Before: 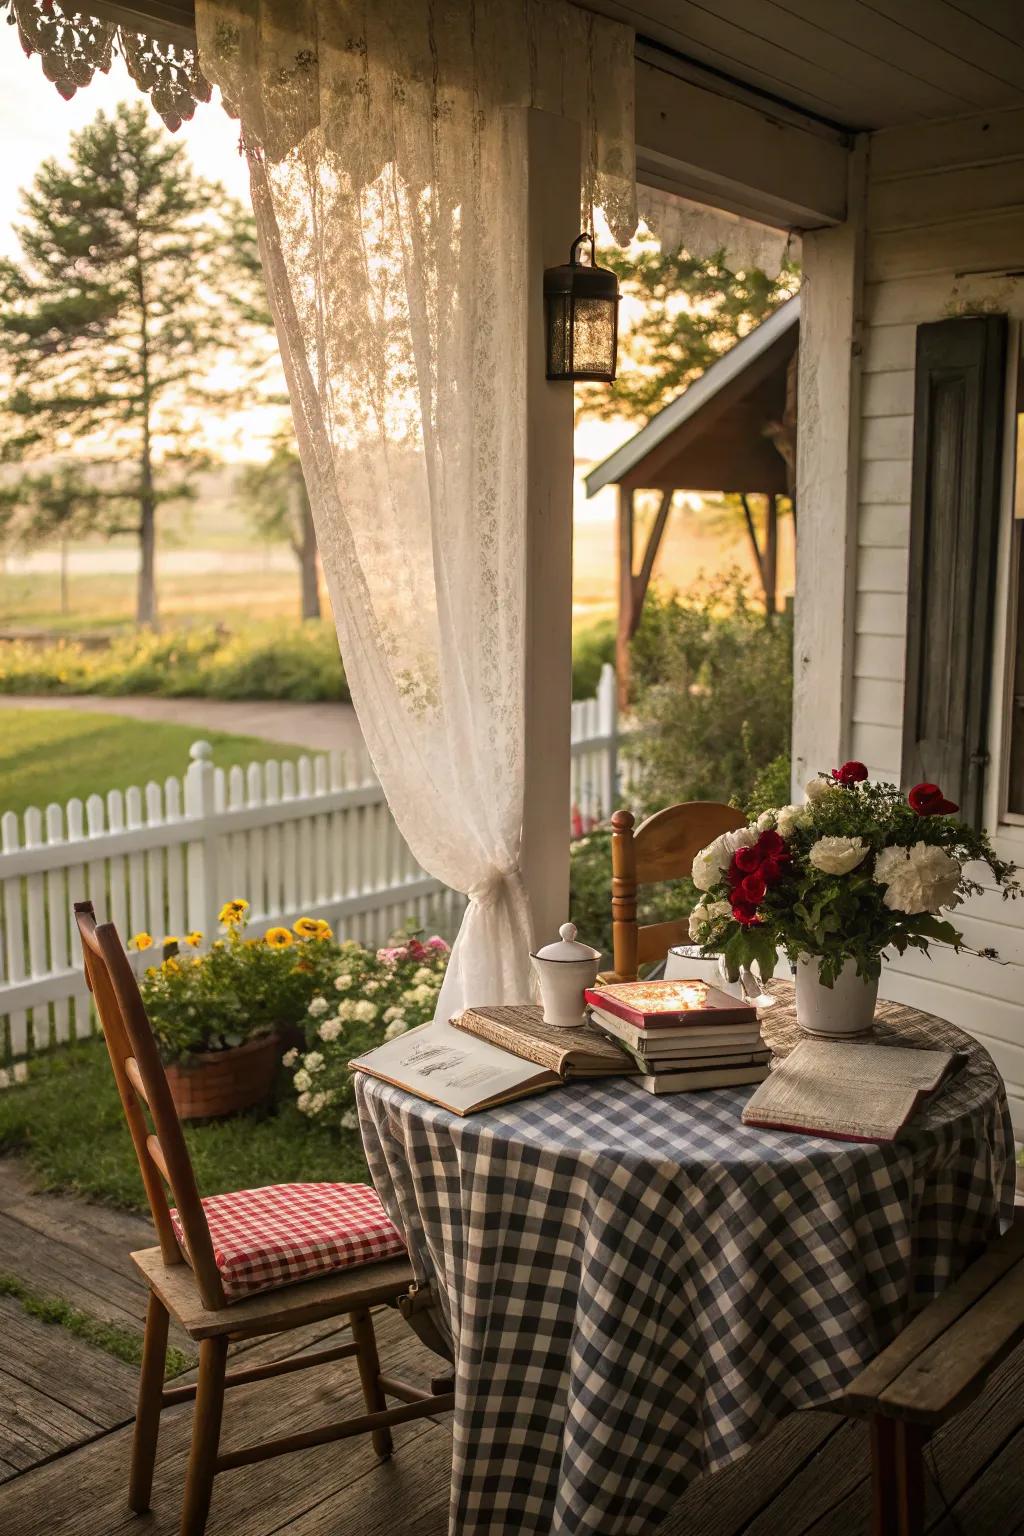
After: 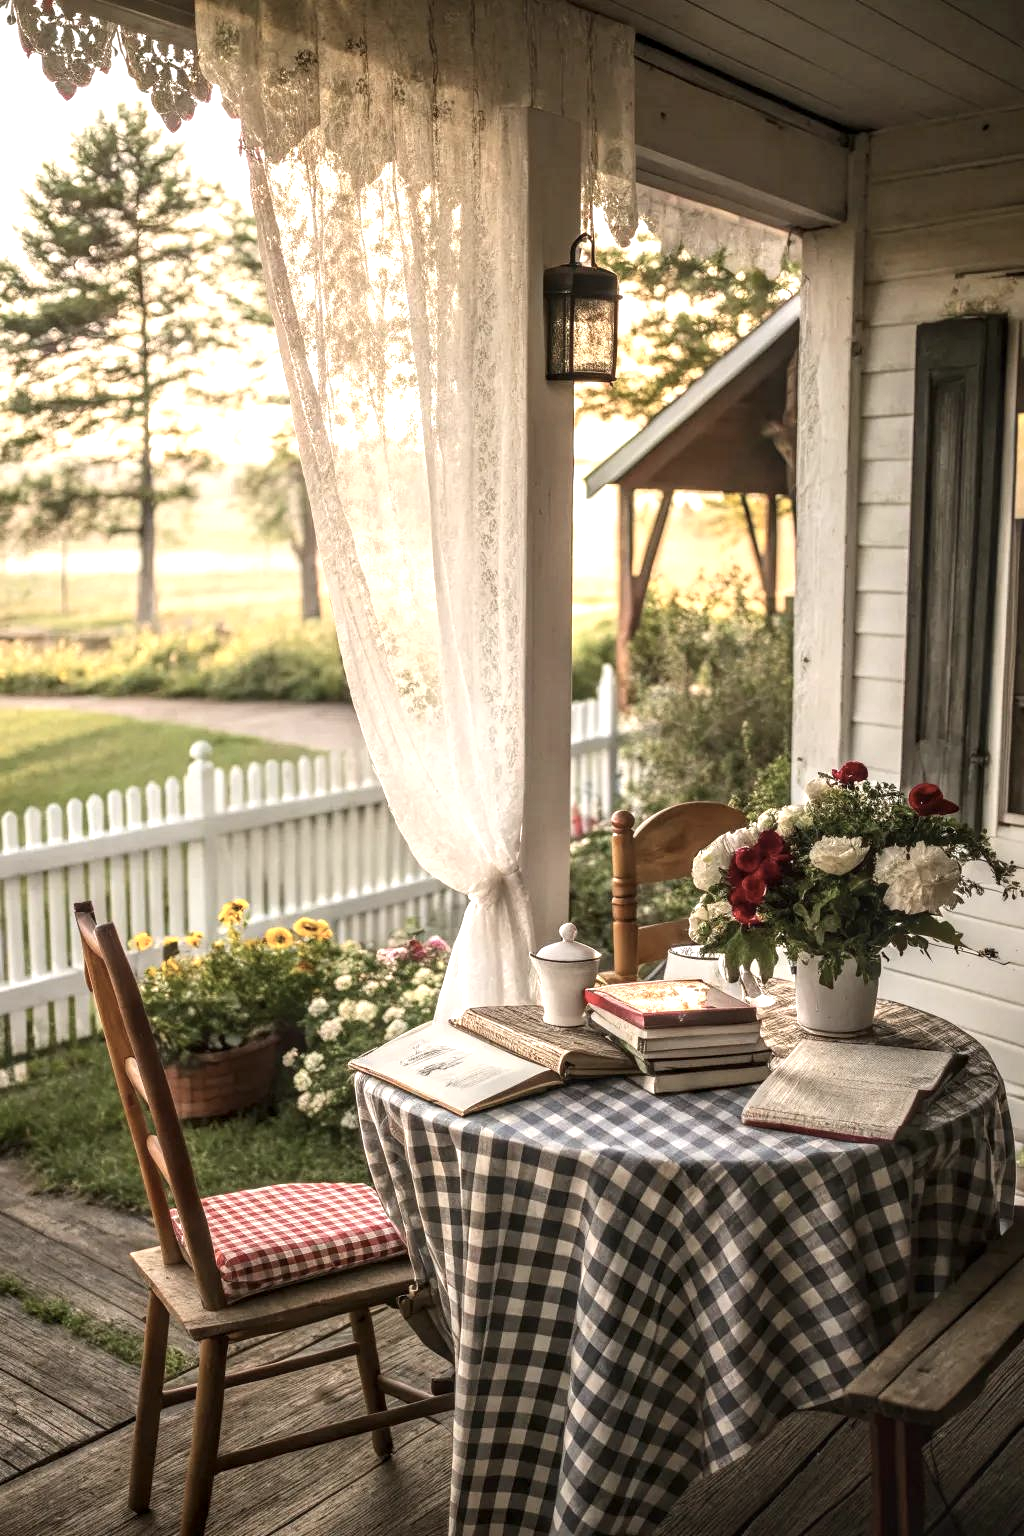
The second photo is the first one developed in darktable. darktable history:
exposure: exposure 0.721 EV, compensate exposure bias true, compensate highlight preservation false
local contrast: on, module defaults
contrast brightness saturation: contrast 0.096, saturation -0.285
